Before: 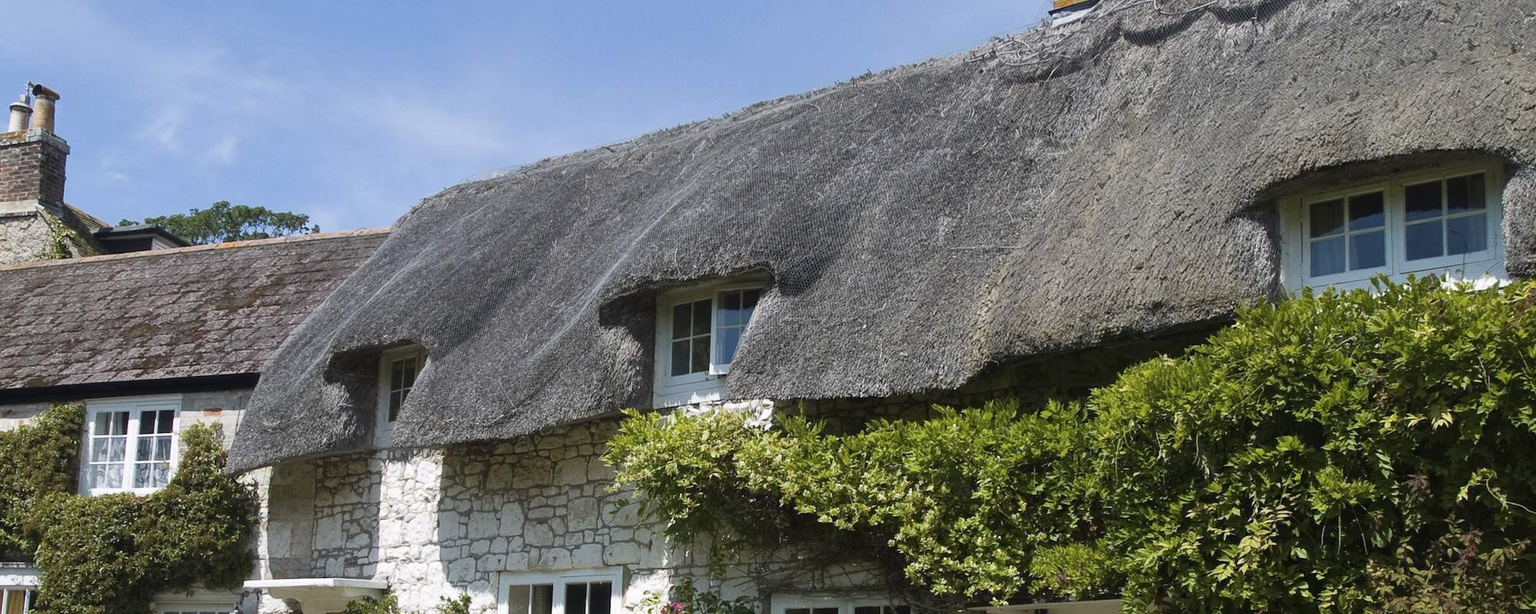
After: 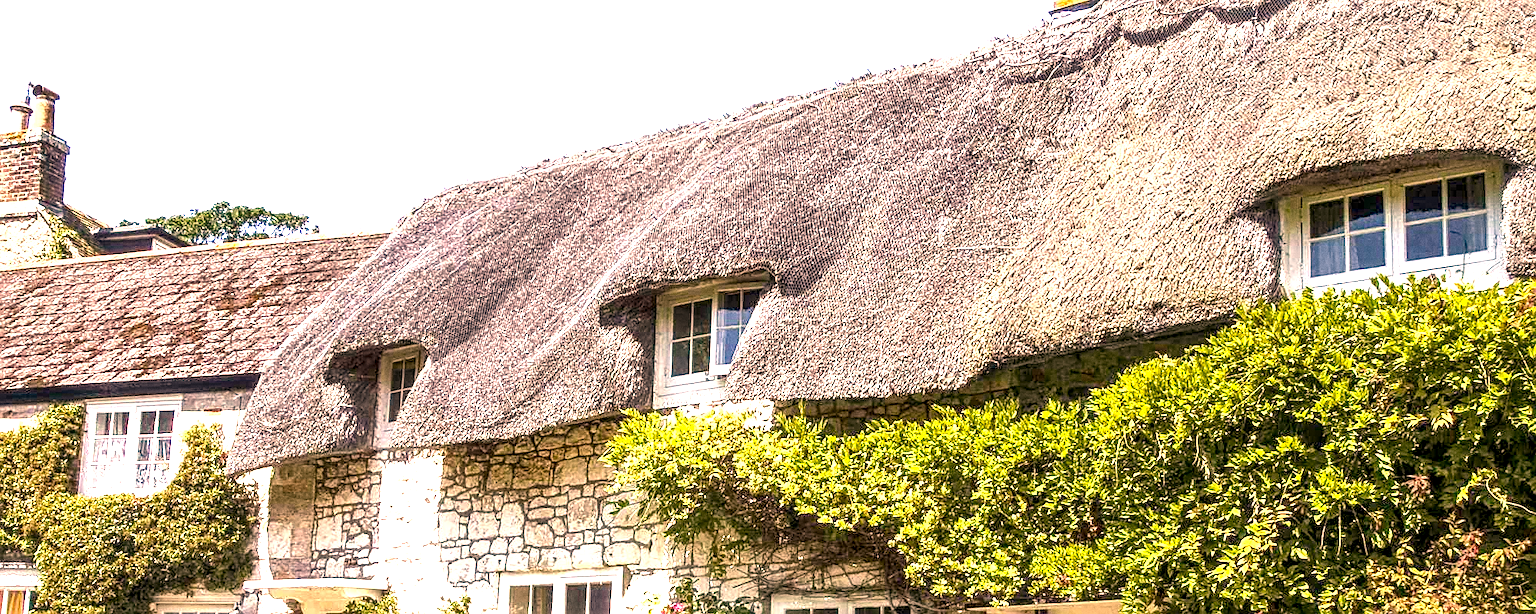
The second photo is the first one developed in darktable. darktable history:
sharpen: on, module defaults
color correction: highlights a* 21.88, highlights b* 22.25
exposure: black level correction 0.001, exposure 2 EV, compensate highlight preservation false
local contrast: highlights 0%, shadows 0%, detail 182%
grain: strength 26%
shadows and highlights: shadows 52.34, highlights -28.23, soften with gaussian
